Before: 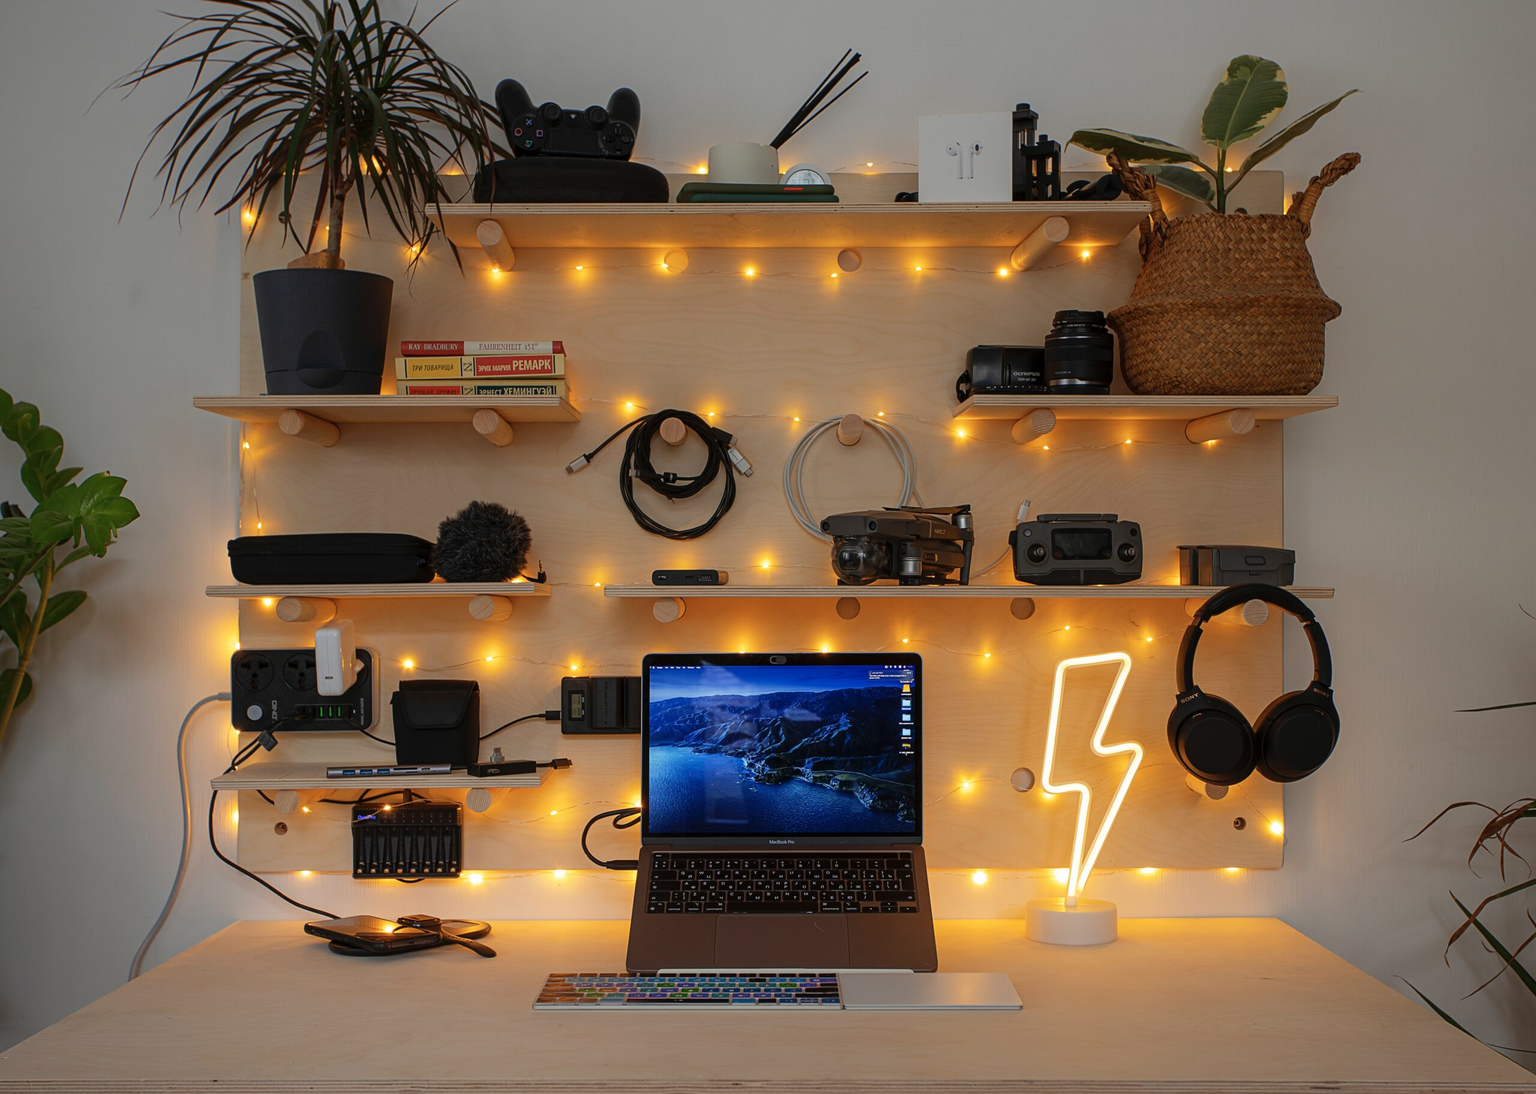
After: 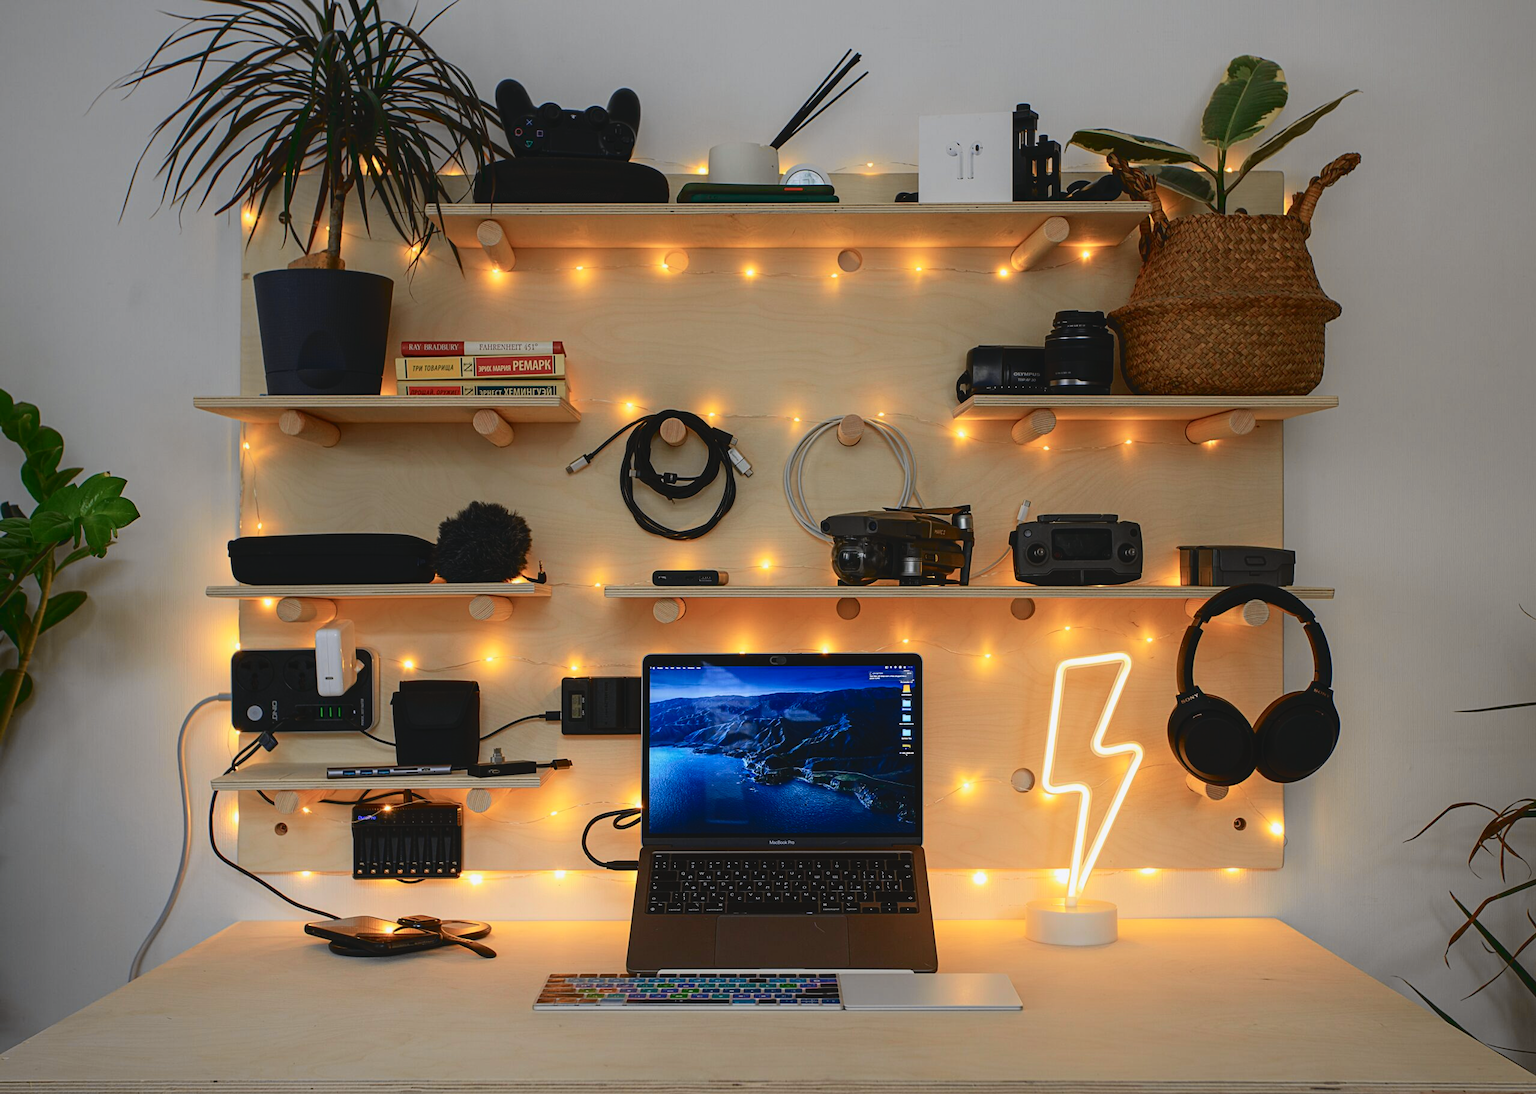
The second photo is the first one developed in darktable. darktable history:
tone curve: curves: ch0 [(0, 0.056) (0.049, 0.073) (0.155, 0.127) (0.33, 0.331) (0.432, 0.46) (0.601, 0.655) (0.843, 0.876) (1, 0.965)]; ch1 [(0, 0) (0.339, 0.334) (0.445, 0.419) (0.476, 0.454) (0.497, 0.494) (0.53, 0.511) (0.557, 0.549) (0.613, 0.614) (0.728, 0.729) (1, 1)]; ch2 [(0, 0) (0.327, 0.318) (0.417, 0.426) (0.46, 0.453) (0.502, 0.5) (0.526, 0.52) (0.54, 0.543) (0.606, 0.61) (0.74, 0.716) (1, 1)], color space Lab, independent channels, preserve colors none
white balance: red 1.009, blue 1.027
